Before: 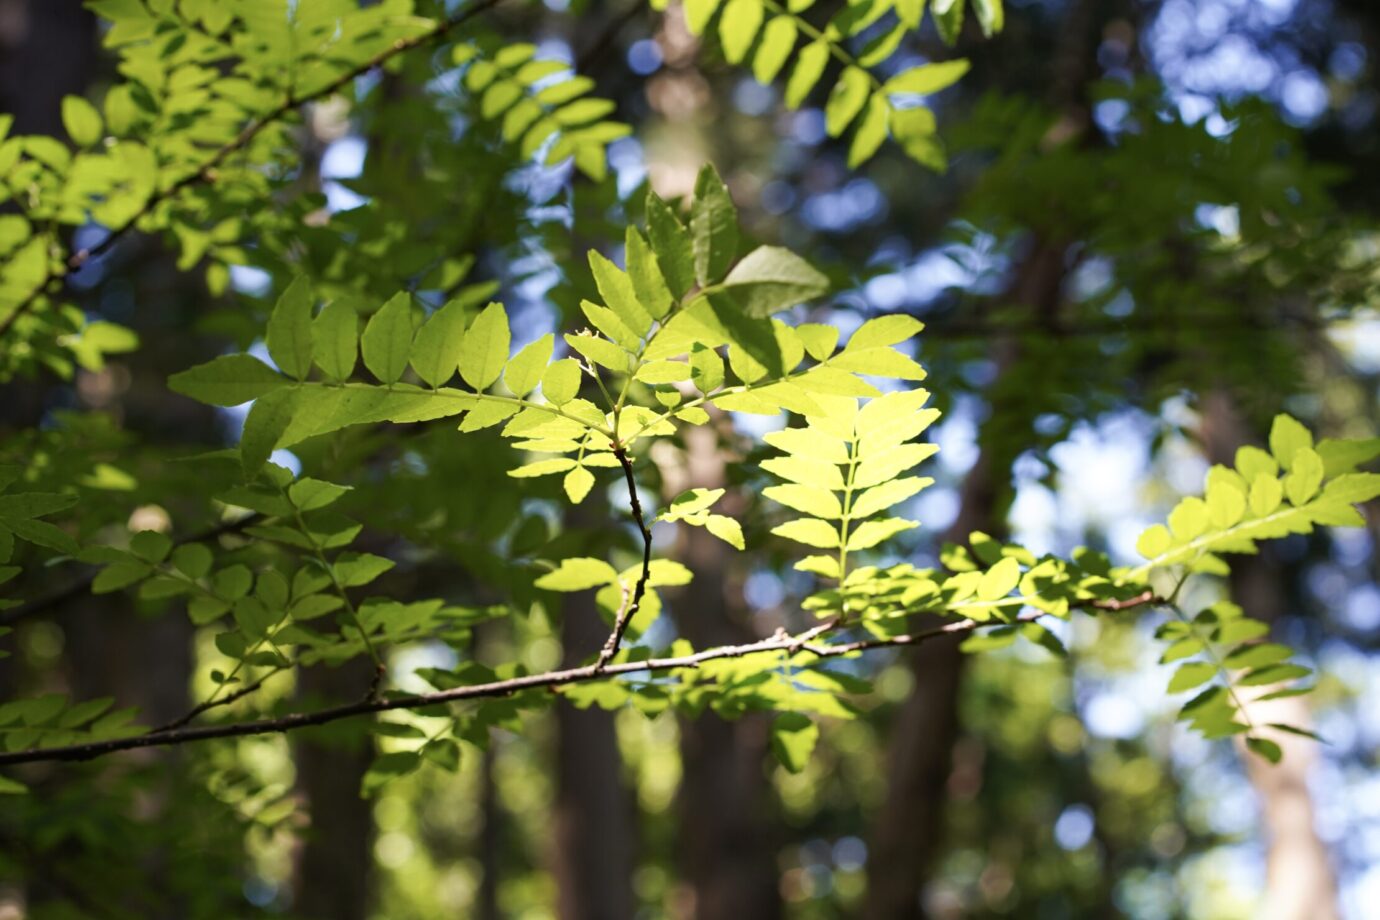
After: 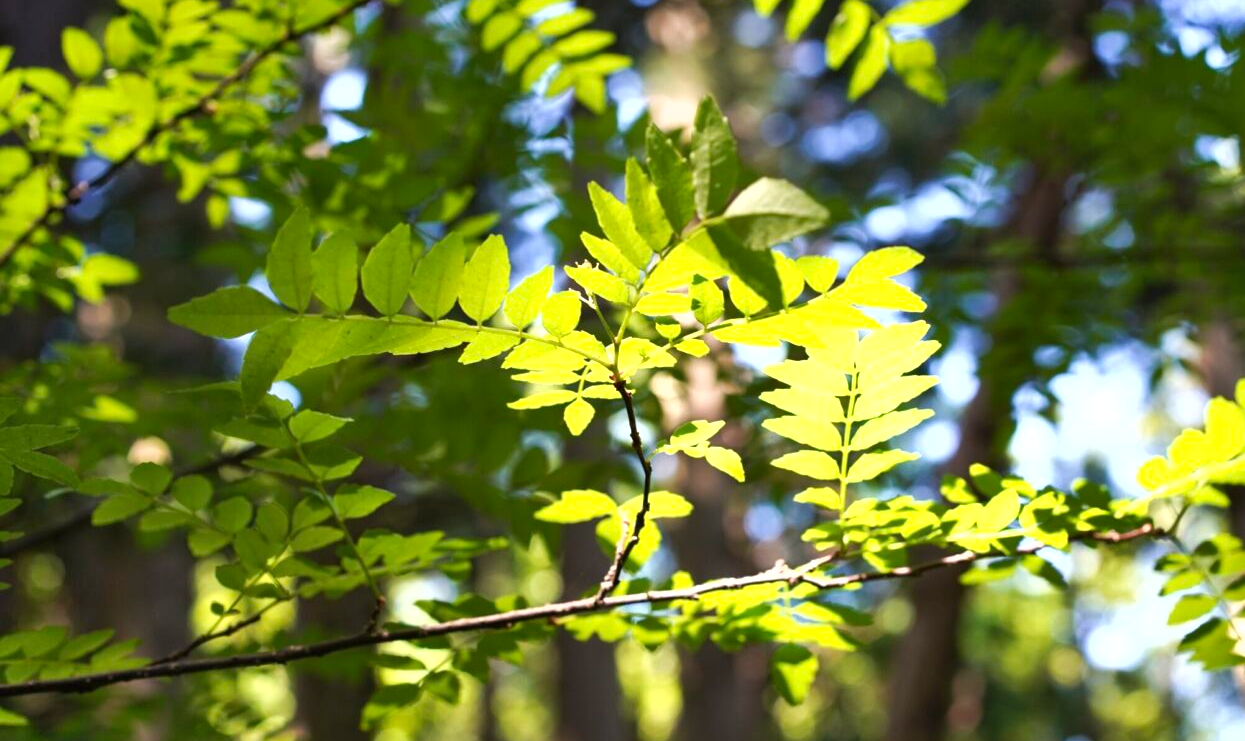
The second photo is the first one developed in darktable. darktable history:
crop: top 7.49%, right 9.717%, bottom 11.943%
shadows and highlights: highlights color adjustment 0%, low approximation 0.01, soften with gaussian
exposure: exposure 0.564 EV, compensate highlight preservation false
white balance: emerald 1
